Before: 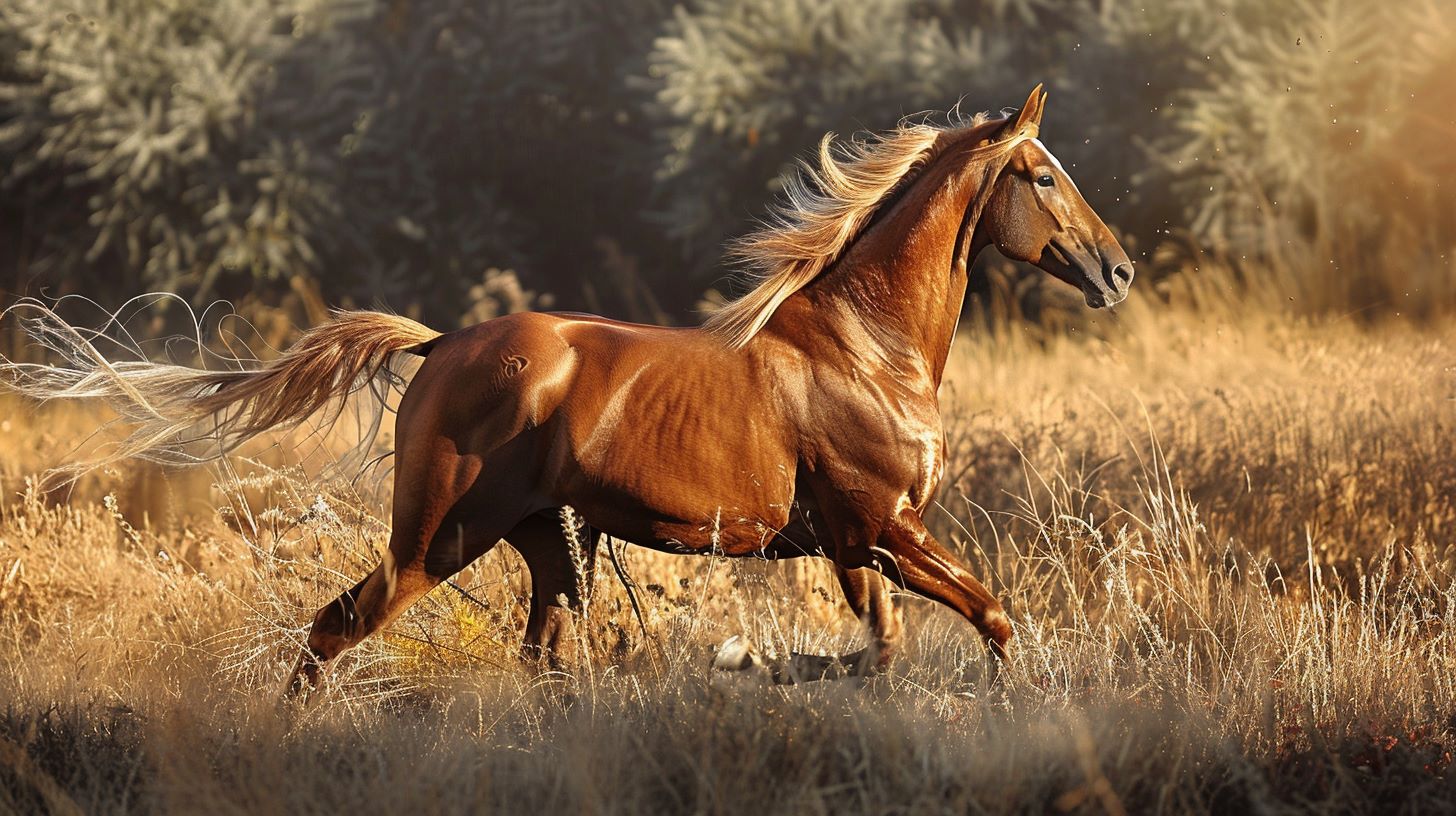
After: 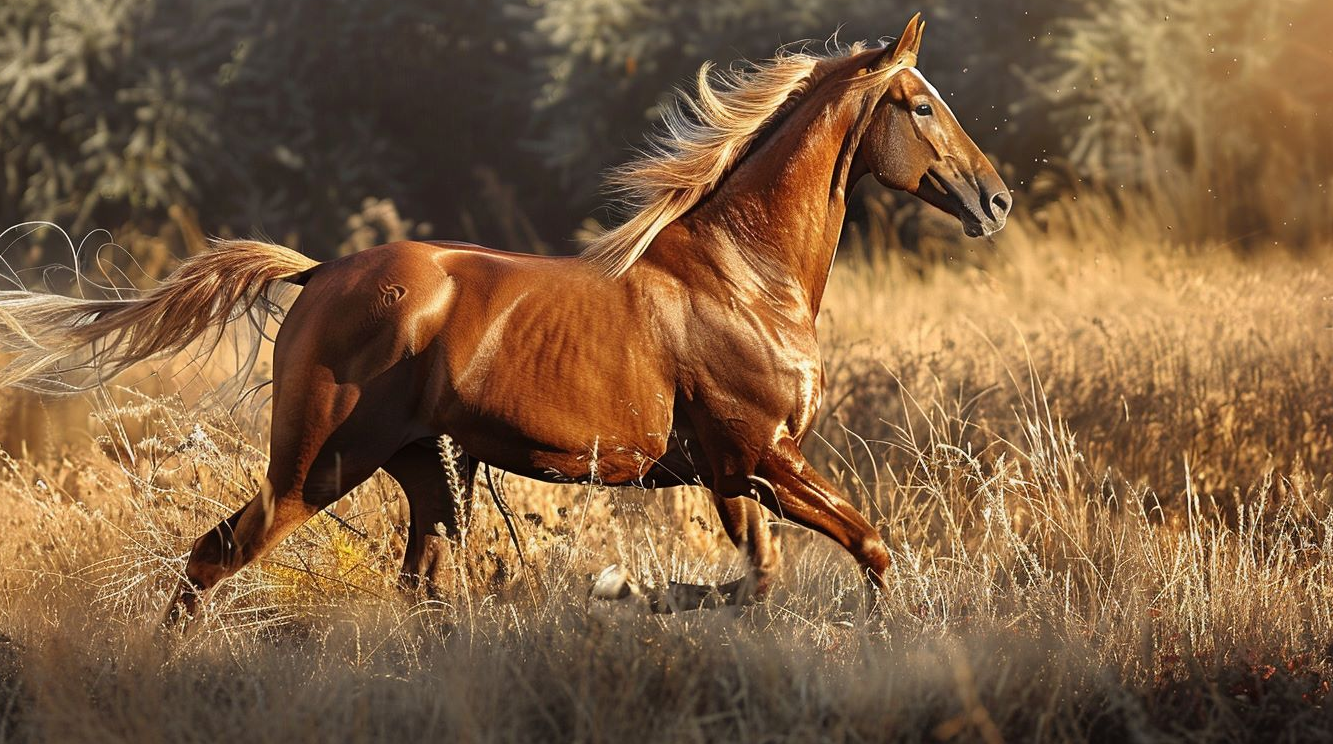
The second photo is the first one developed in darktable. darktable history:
crop and rotate: left 8.441%, top 8.803%
shadows and highlights: radius 331.33, shadows 53.41, highlights -99.29, compress 94.56%, soften with gaussian
